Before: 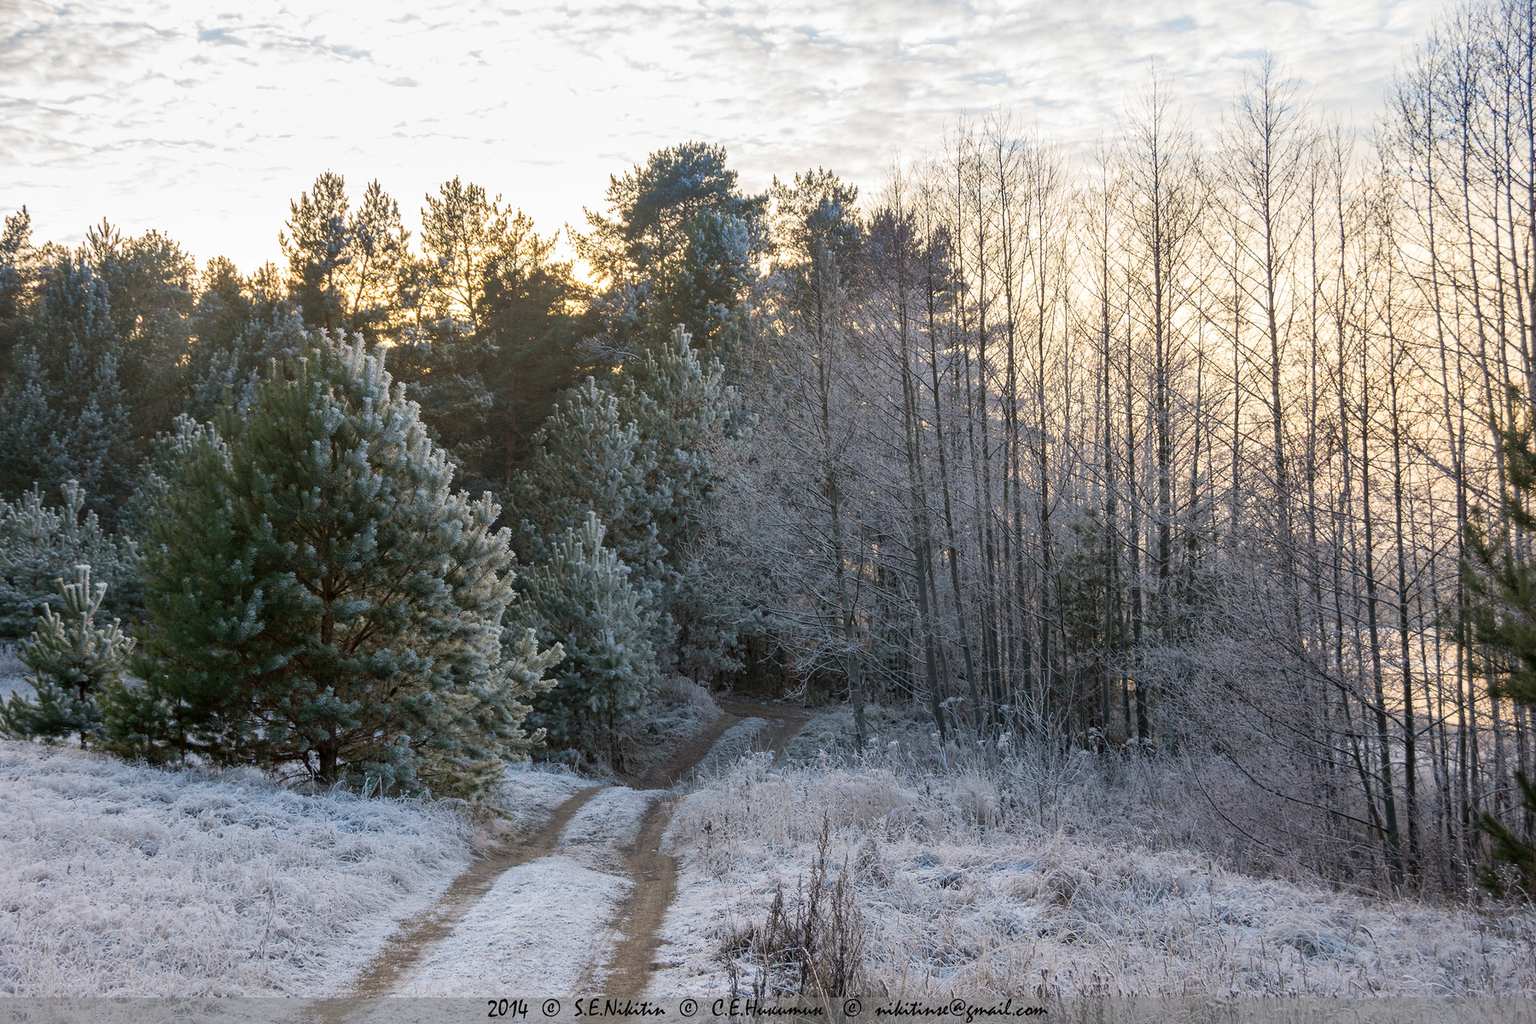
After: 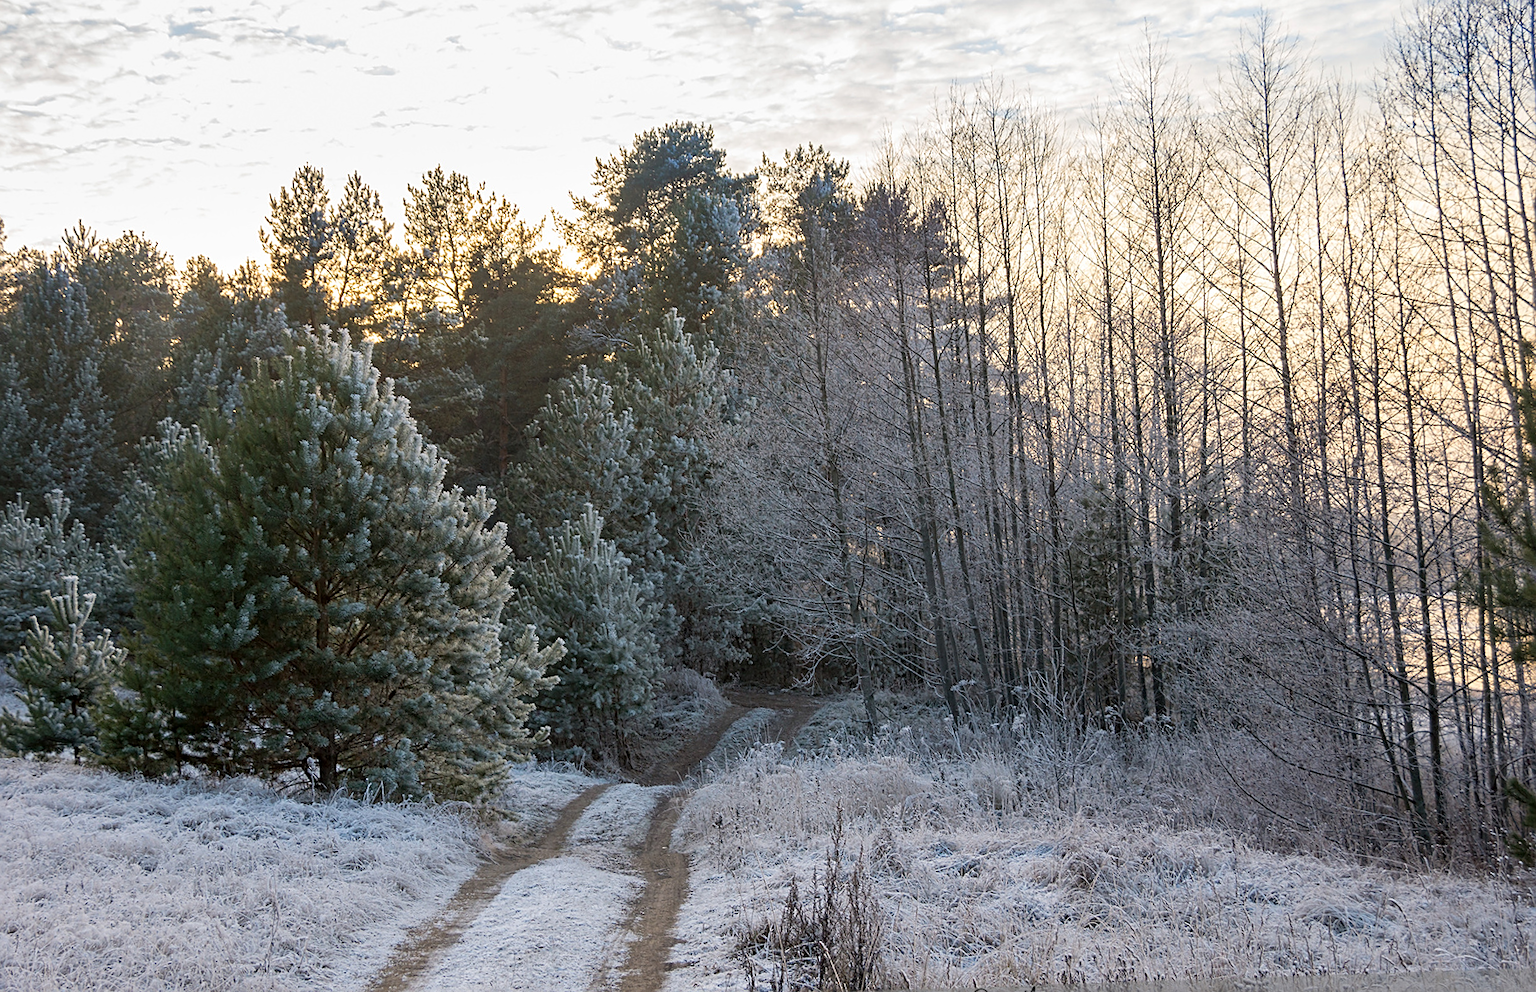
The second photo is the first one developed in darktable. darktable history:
rotate and perspective: rotation -2°, crop left 0.022, crop right 0.978, crop top 0.049, crop bottom 0.951
sharpen: on, module defaults
